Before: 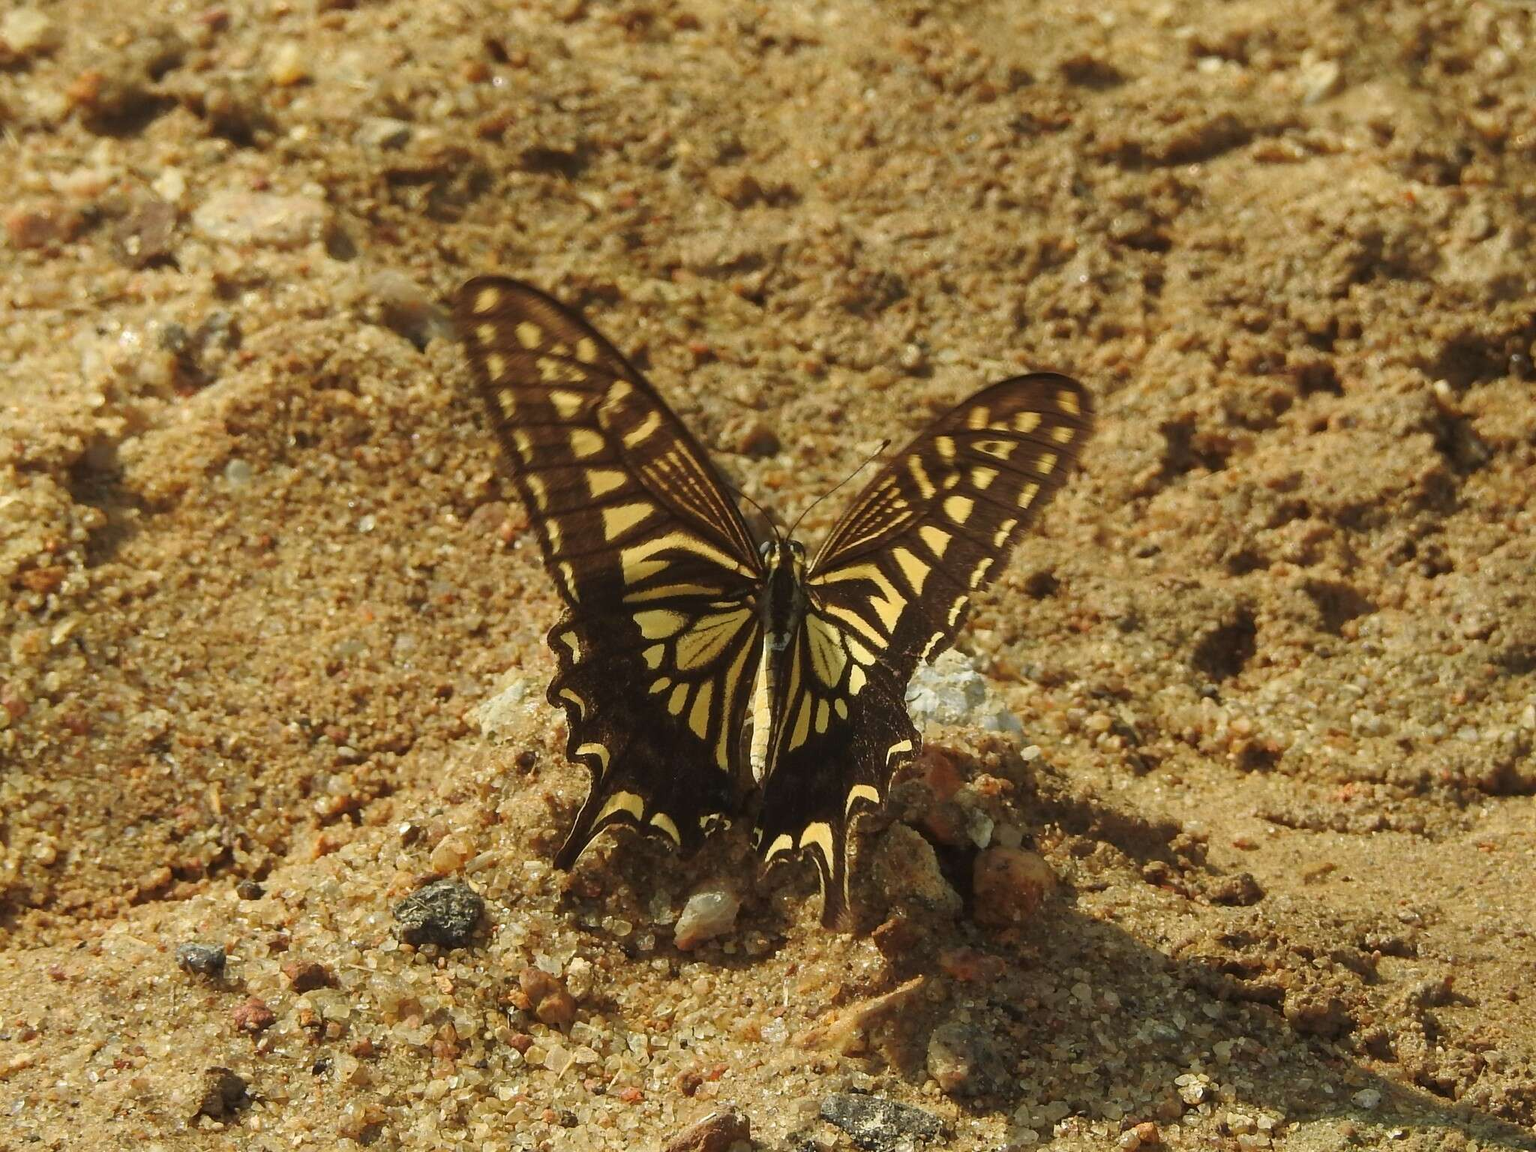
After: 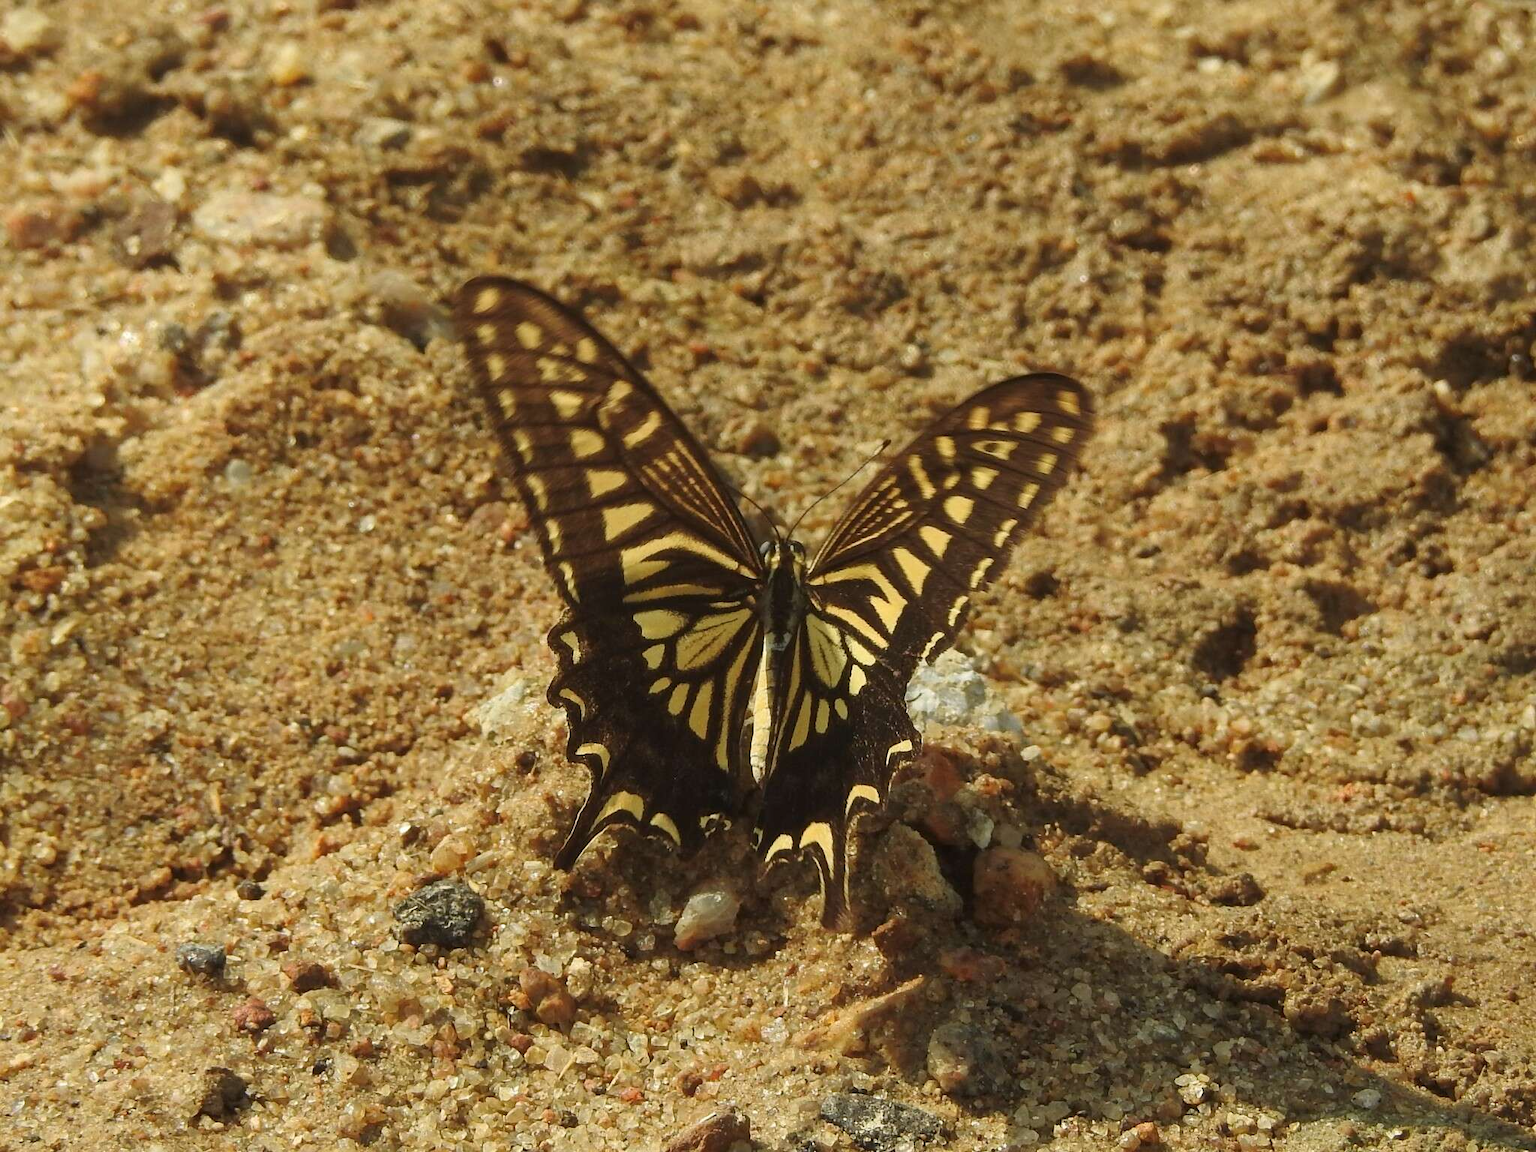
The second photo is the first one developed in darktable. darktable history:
local contrast: mode bilateral grid, contrast 15, coarseness 37, detail 106%, midtone range 0.2
